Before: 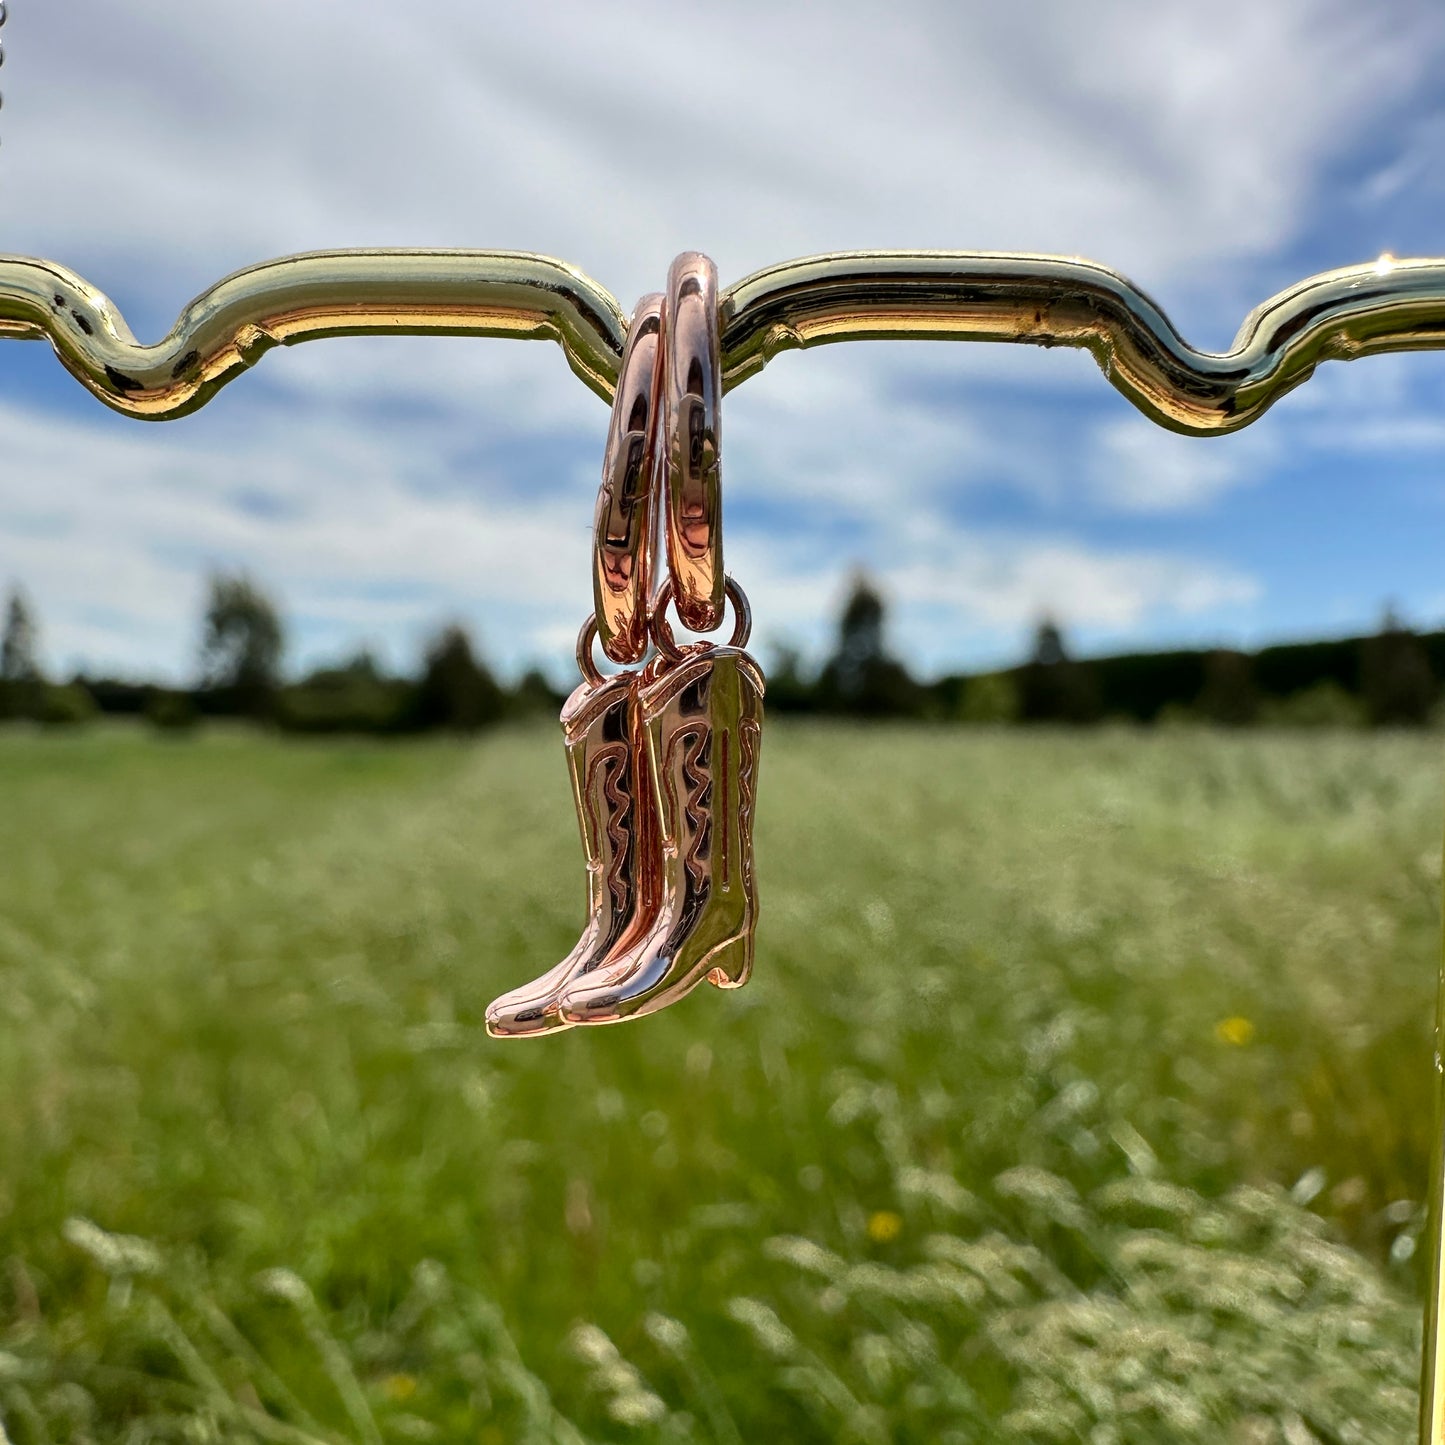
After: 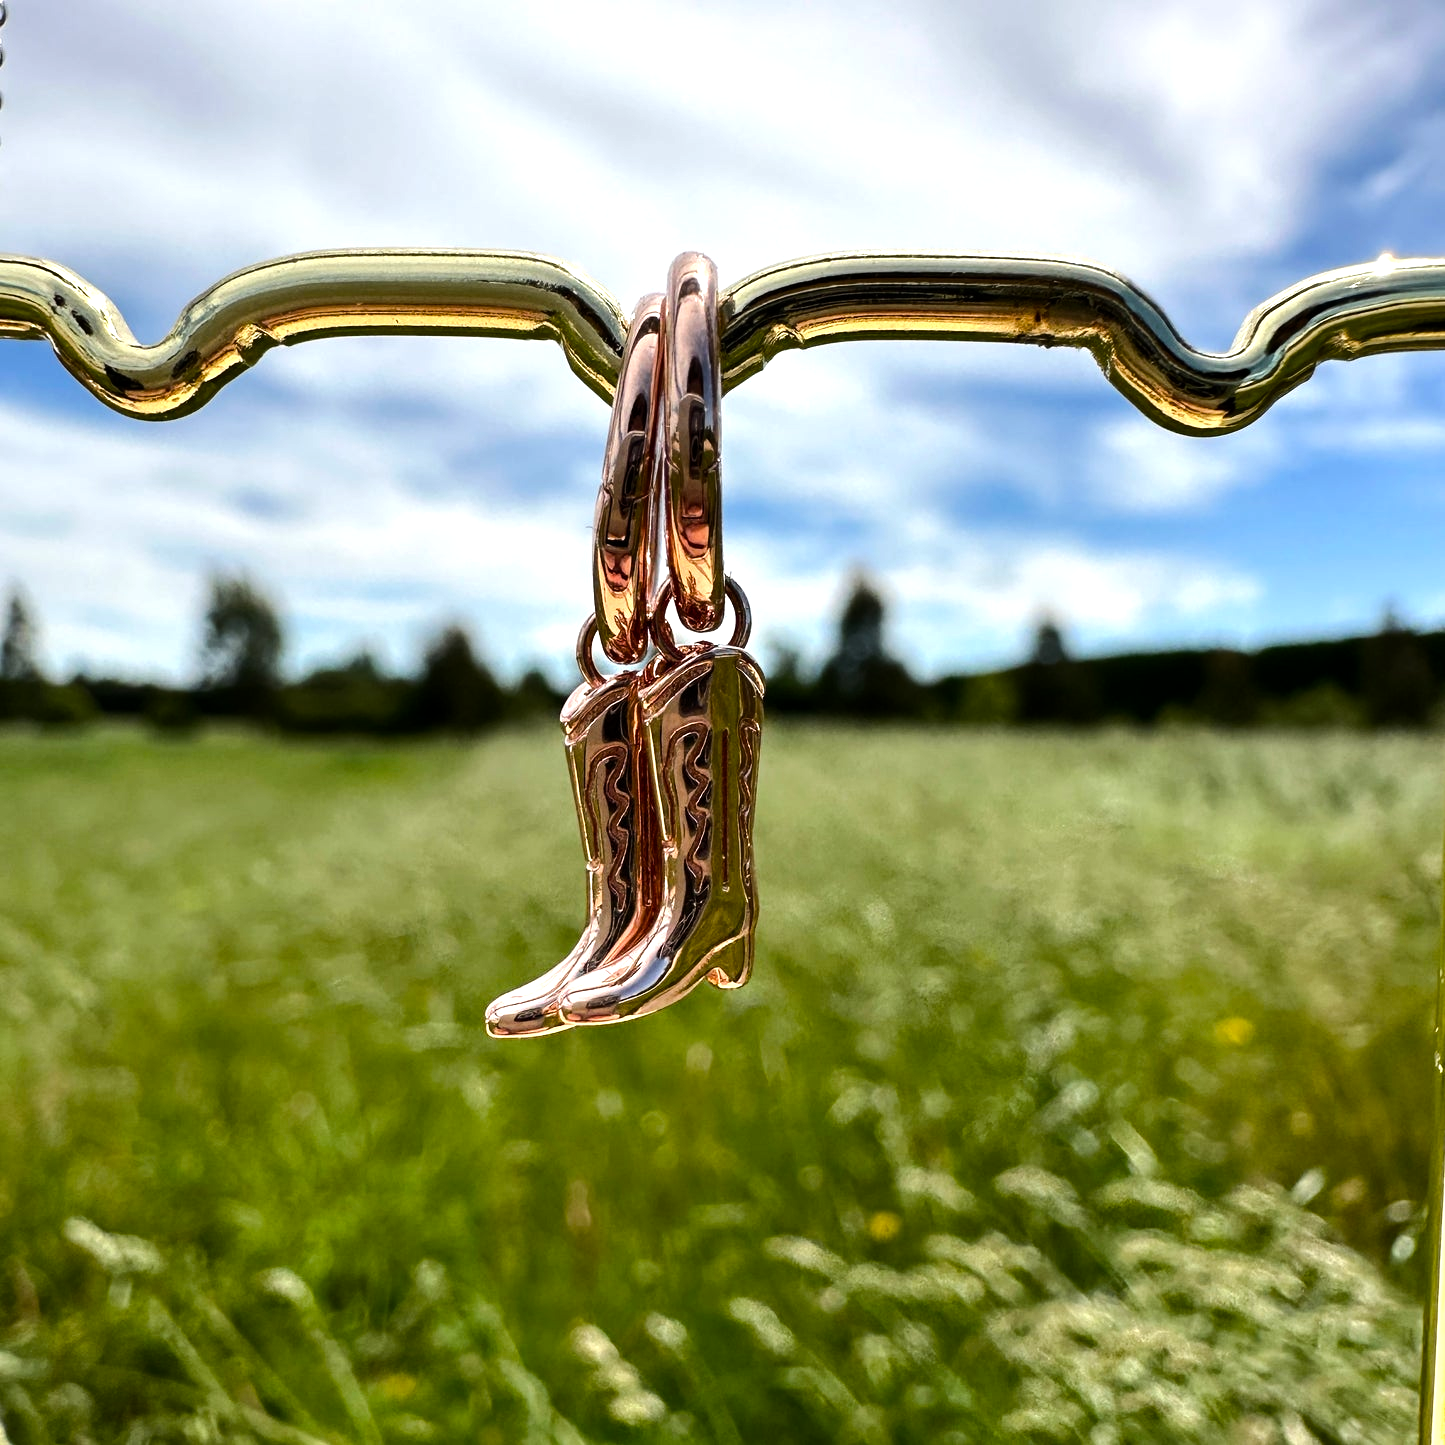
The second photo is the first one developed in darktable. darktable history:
color balance rgb: perceptual saturation grading › global saturation 15.408%, perceptual saturation grading › highlights -19.057%, perceptual saturation grading › shadows 19.563%, perceptual brilliance grading › highlights 18.426%, perceptual brilliance grading › mid-tones 31.16%, perceptual brilliance grading › shadows -31.199%
